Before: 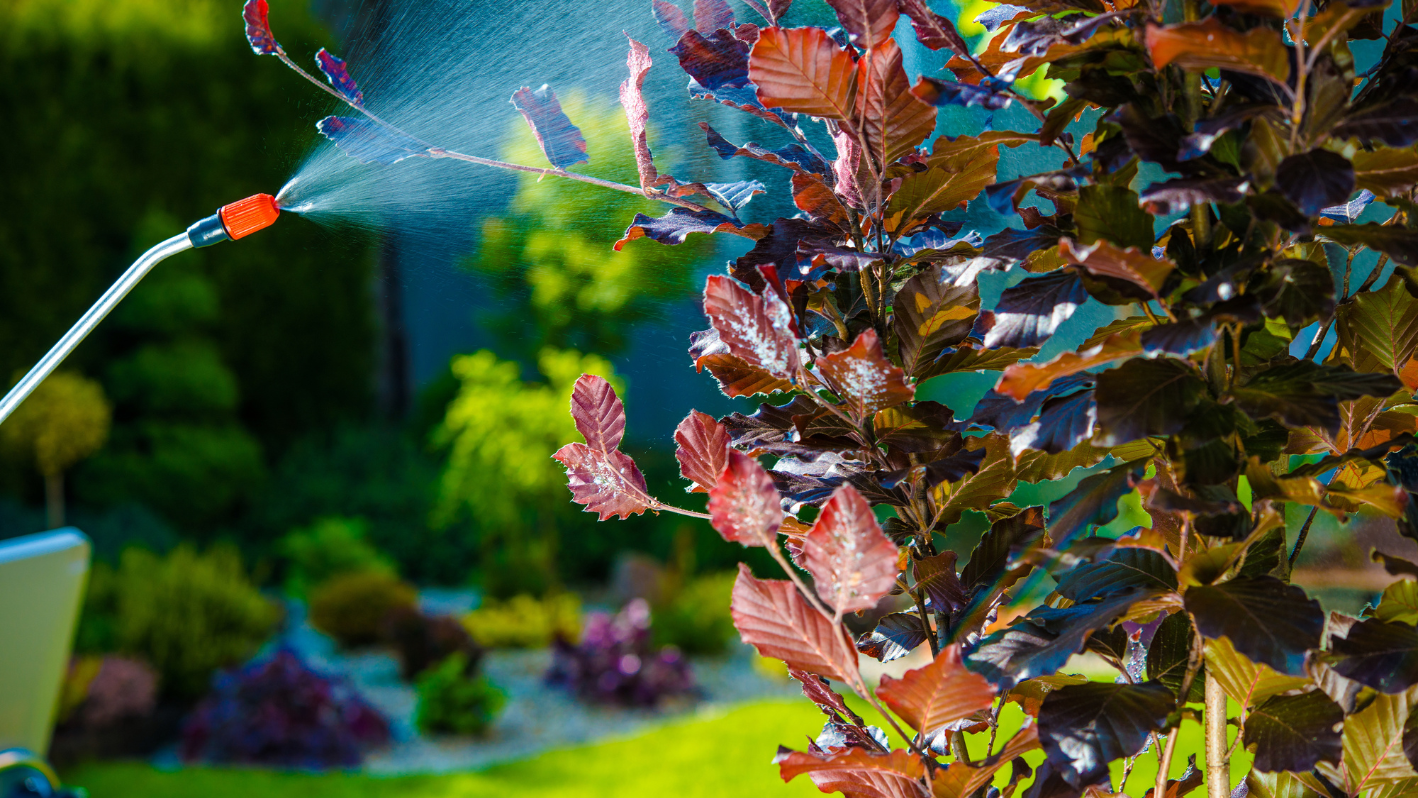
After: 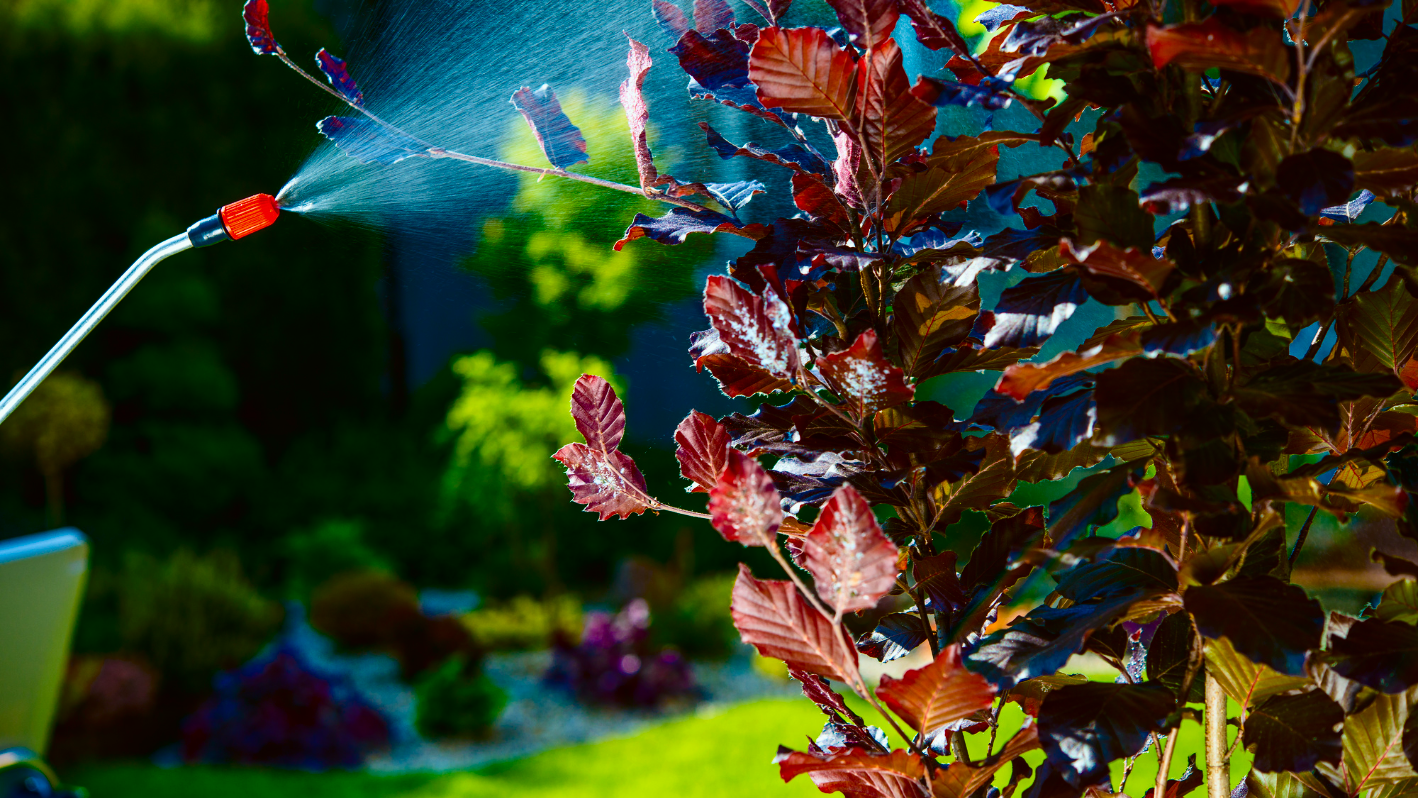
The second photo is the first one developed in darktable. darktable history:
contrast brightness saturation: contrast 0.22, brightness -0.19, saturation 0.24
color balance: lift [1.004, 1.002, 1.002, 0.998], gamma [1, 1.007, 1.002, 0.993], gain [1, 0.977, 1.013, 1.023], contrast -3.64%
